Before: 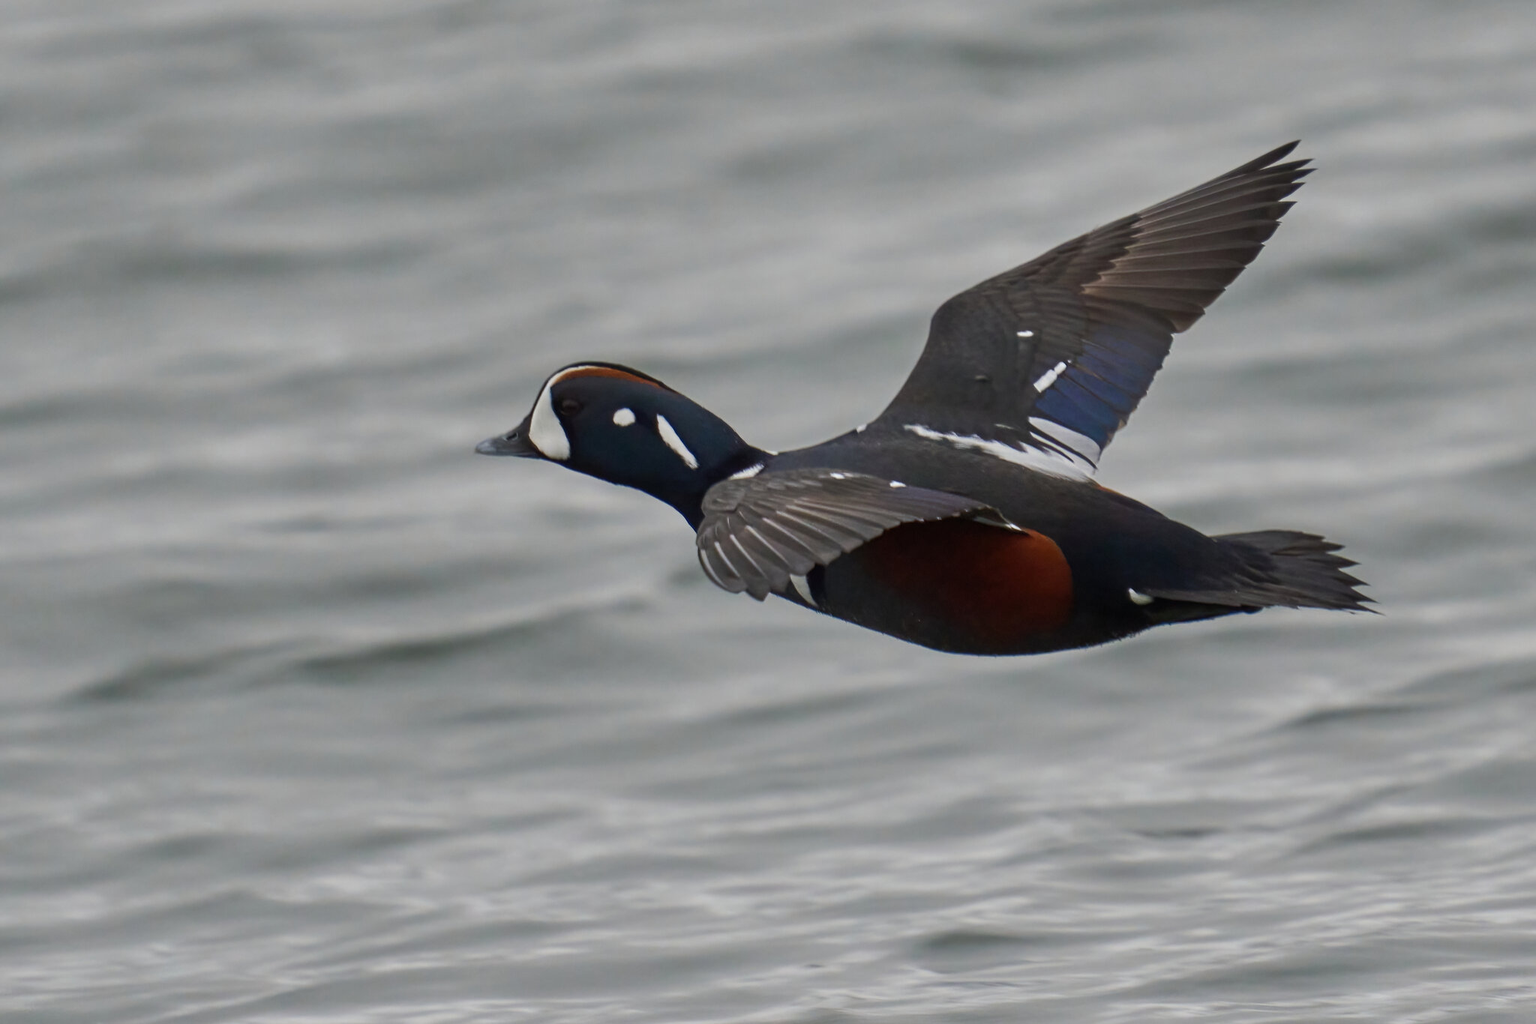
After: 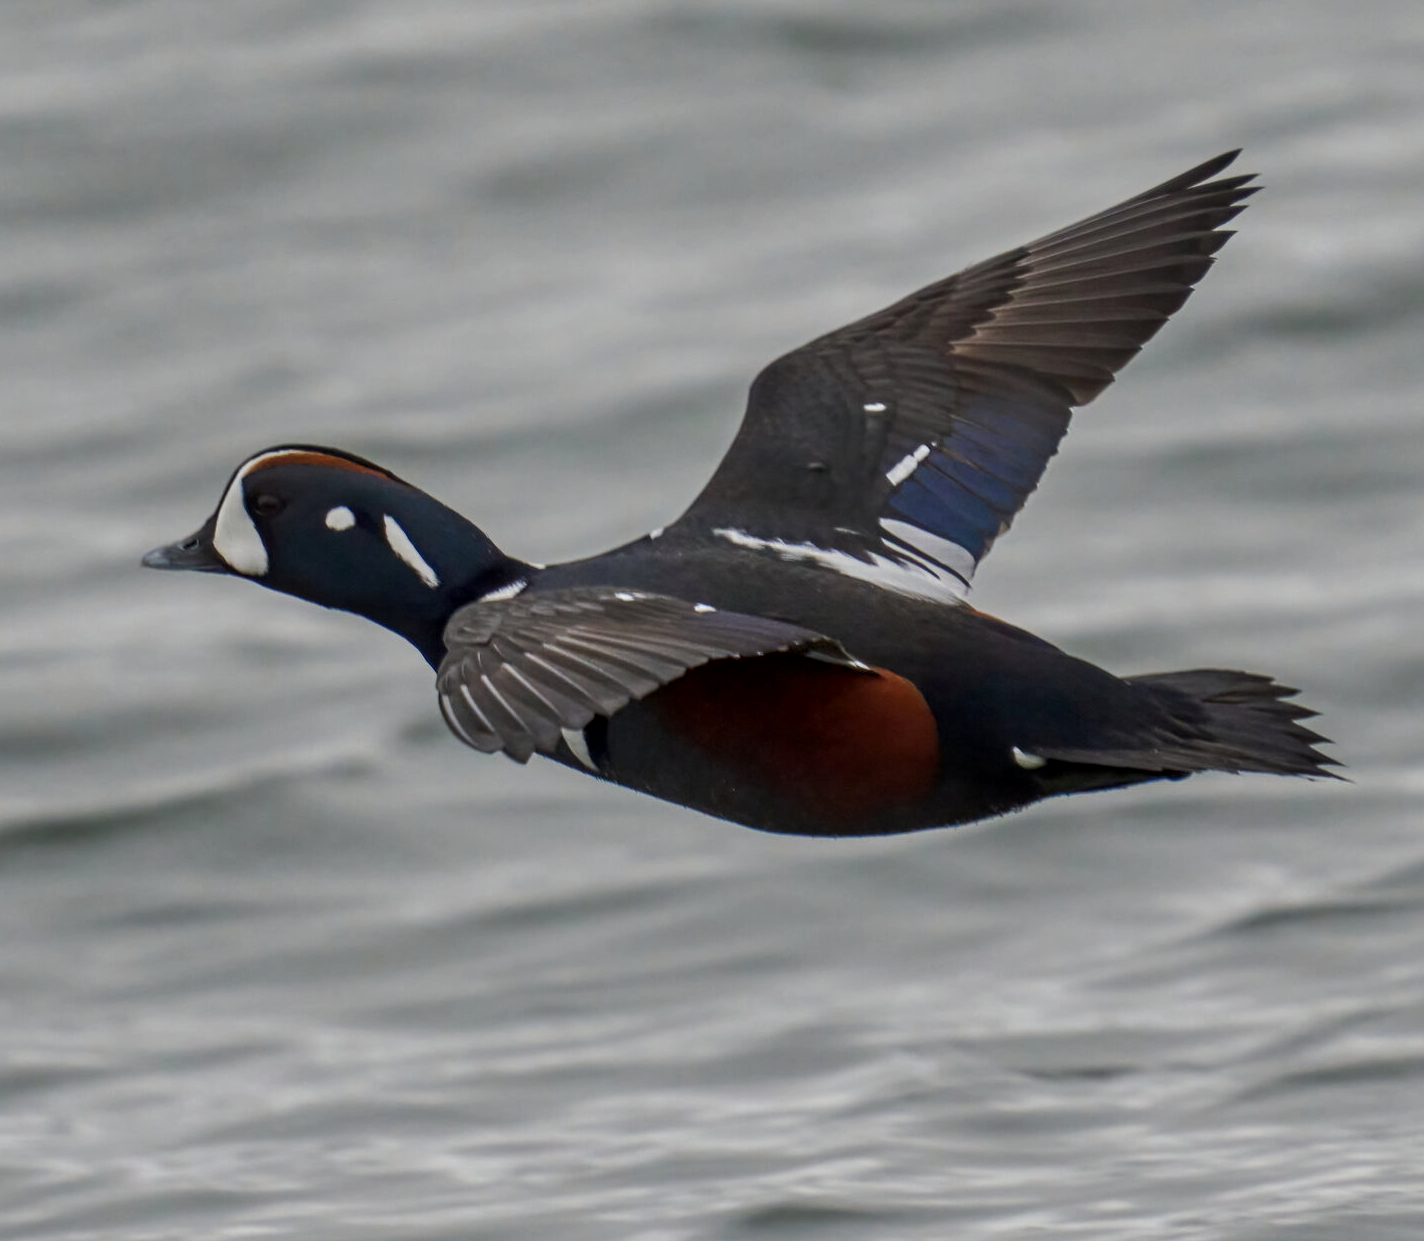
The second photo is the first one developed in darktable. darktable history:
local contrast: on, module defaults
crop and rotate: left 24.034%, top 2.838%, right 6.406%, bottom 6.299%
